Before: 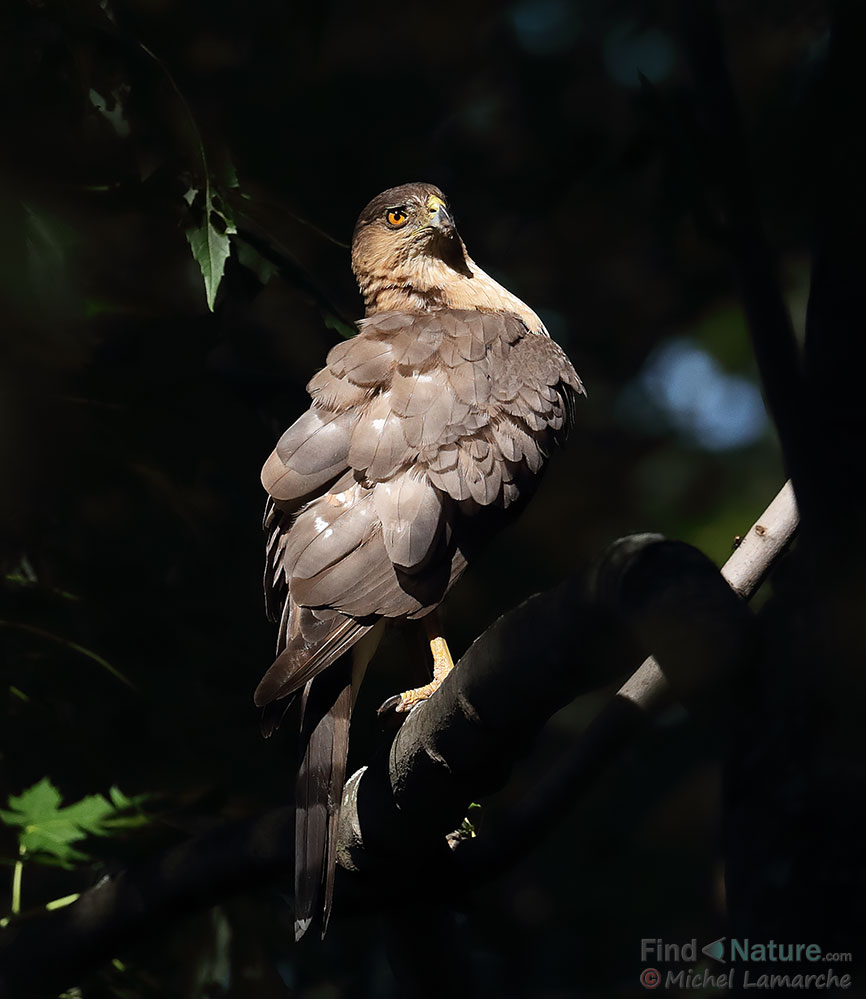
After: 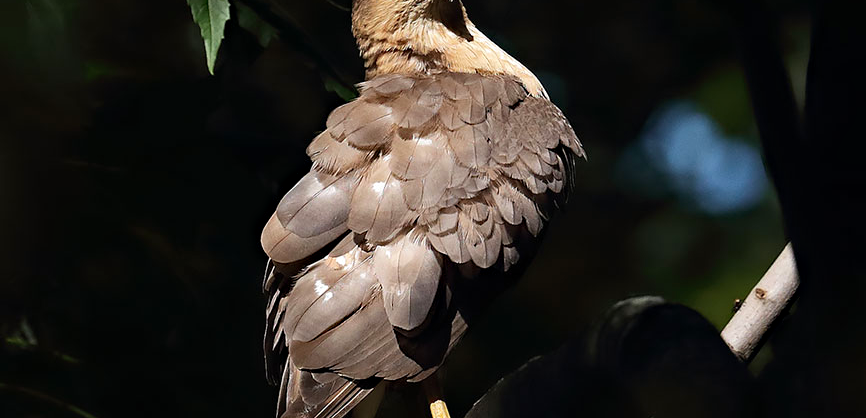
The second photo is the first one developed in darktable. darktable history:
crop and rotate: top 23.84%, bottom 34.294%
velvia: strength 15%
haze removal: compatibility mode true, adaptive false
